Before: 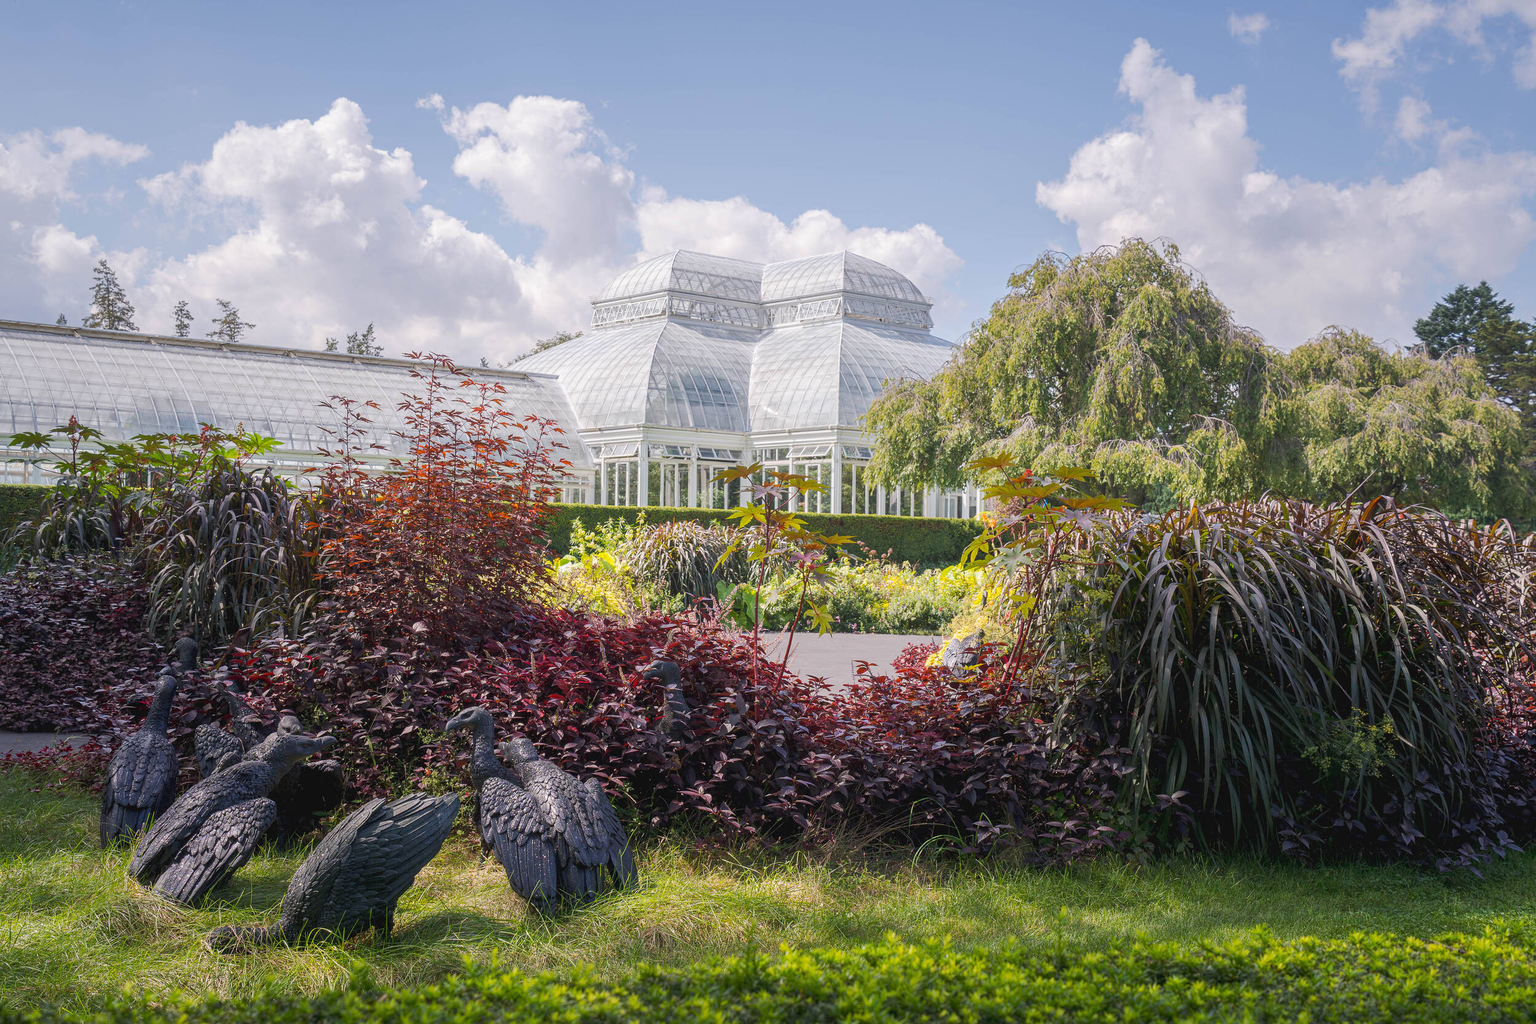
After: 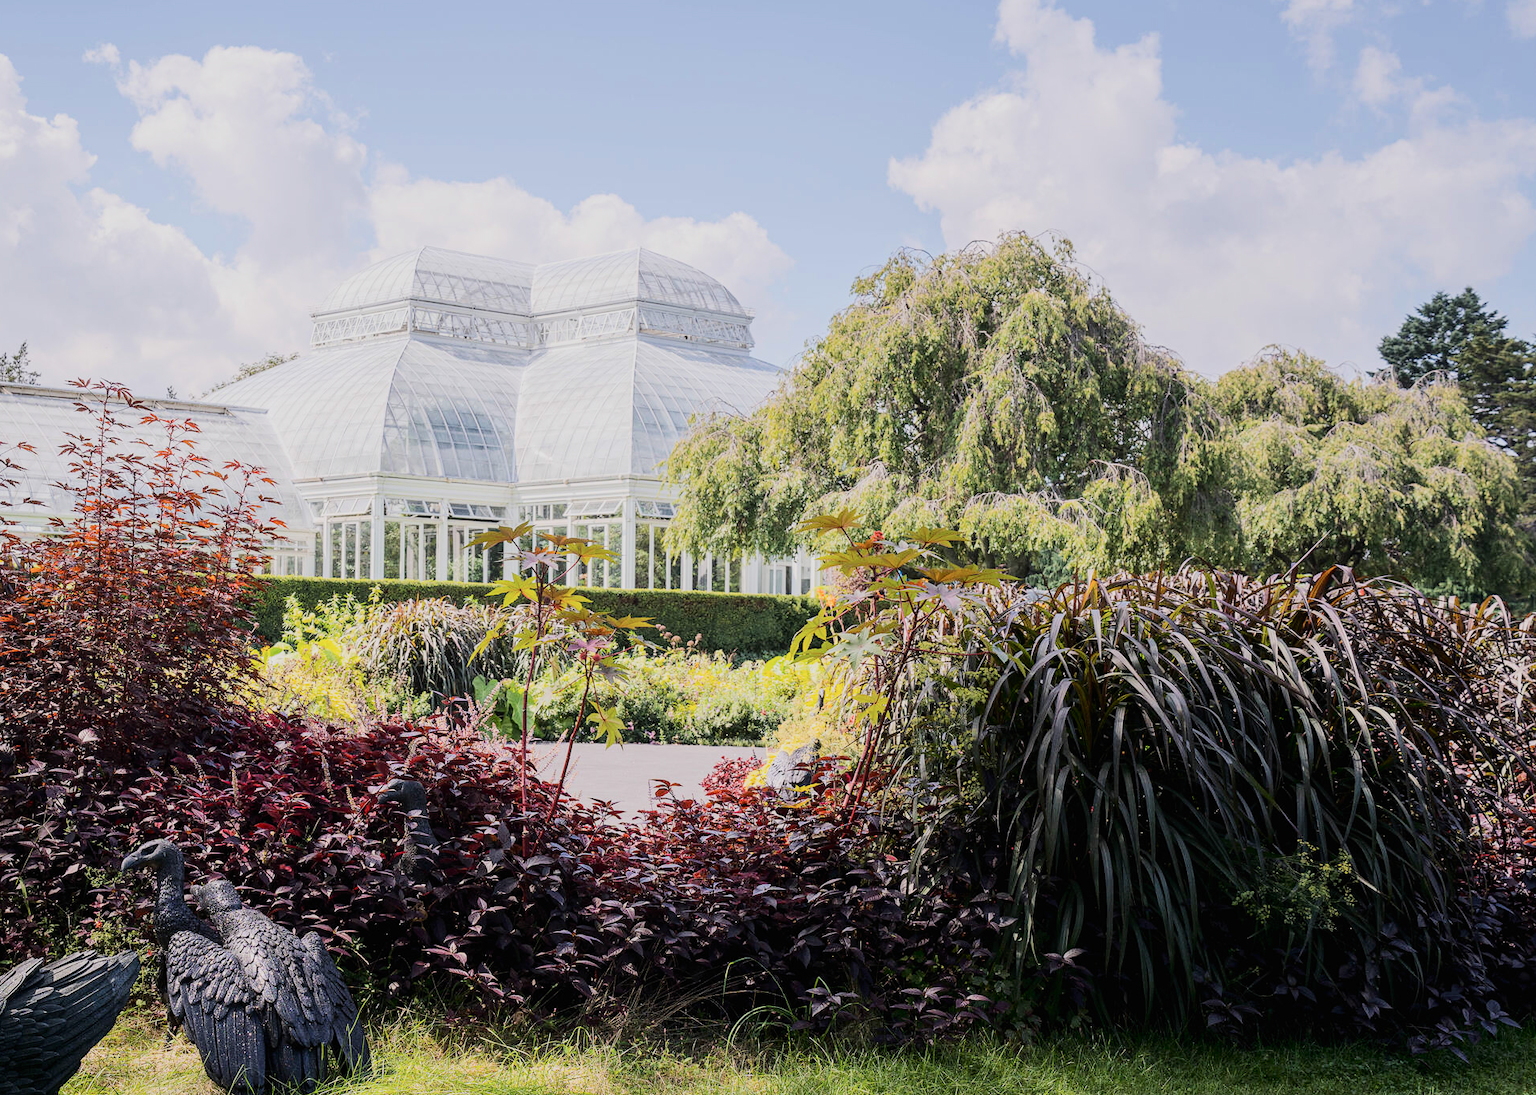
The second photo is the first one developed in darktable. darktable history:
crop: left 22.957%, top 5.883%, bottom 11.657%
filmic rgb: black relative exposure -7.65 EV, white relative exposure 4.56 EV, hardness 3.61
tone curve: curves: ch0 [(0, 0) (0.003, 0.002) (0.011, 0.009) (0.025, 0.019) (0.044, 0.031) (0.069, 0.04) (0.1, 0.059) (0.136, 0.092) (0.177, 0.134) (0.224, 0.192) (0.277, 0.262) (0.335, 0.348) (0.399, 0.446) (0.468, 0.554) (0.543, 0.646) (0.623, 0.731) (0.709, 0.807) (0.801, 0.867) (0.898, 0.931) (1, 1)], color space Lab, independent channels, preserve colors none
exposure: compensate highlight preservation false
